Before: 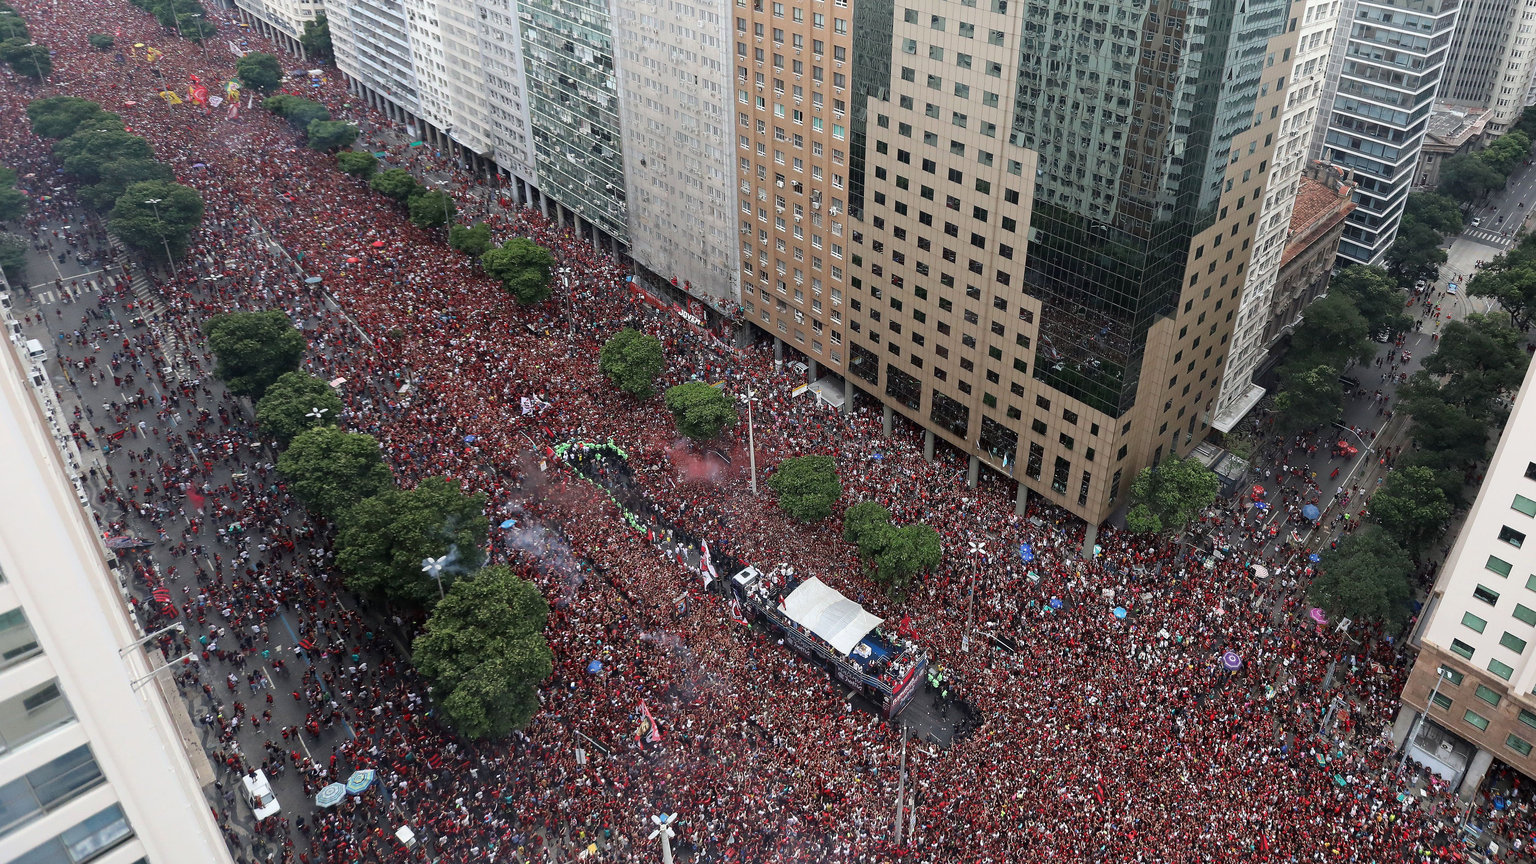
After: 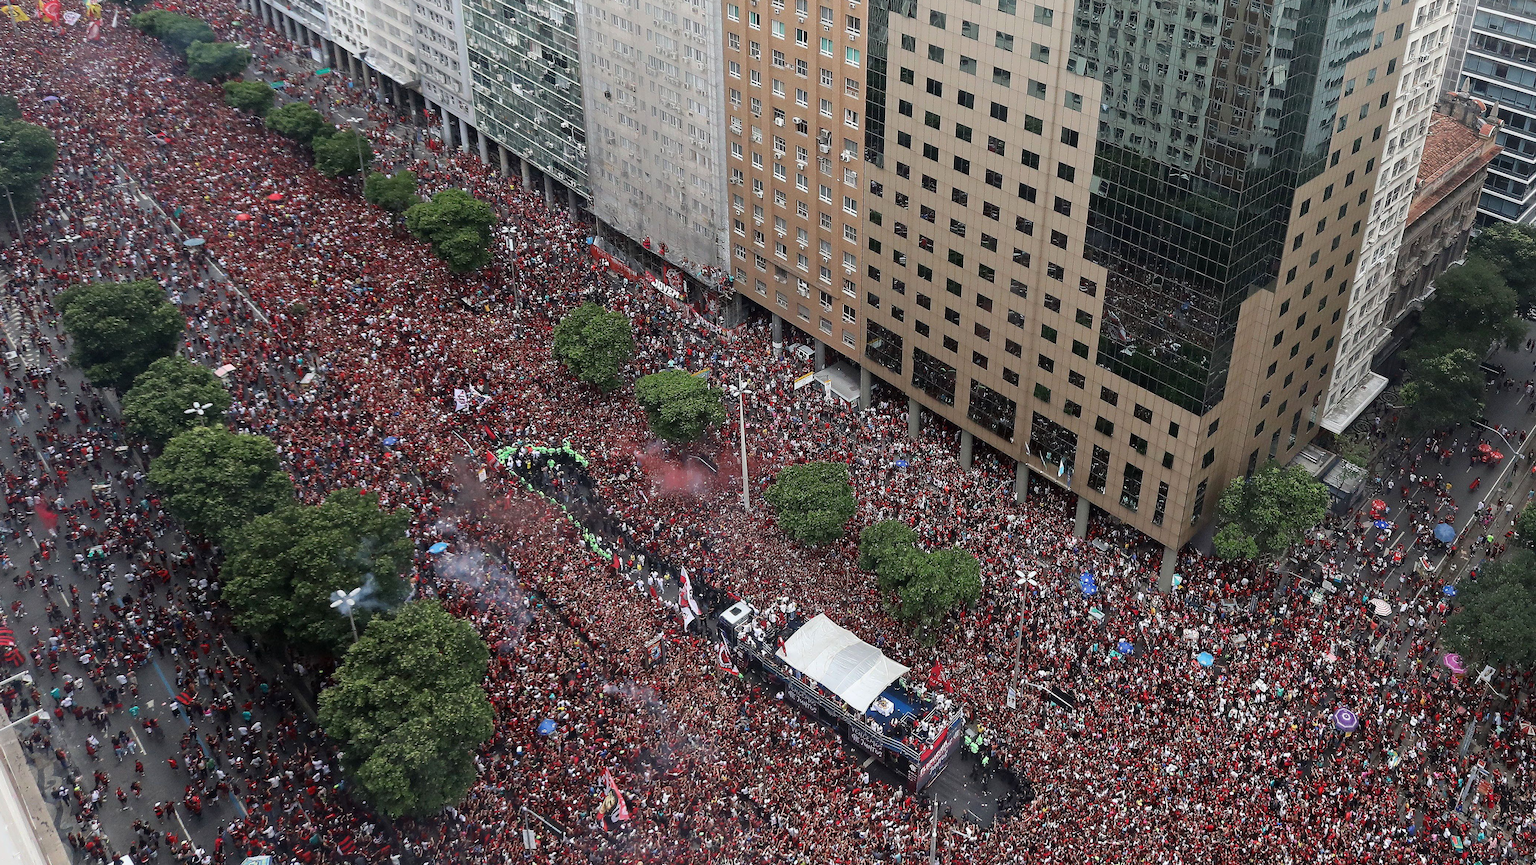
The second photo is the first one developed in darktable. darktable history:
crop and rotate: left 10.345%, top 10.079%, right 9.889%, bottom 10.023%
